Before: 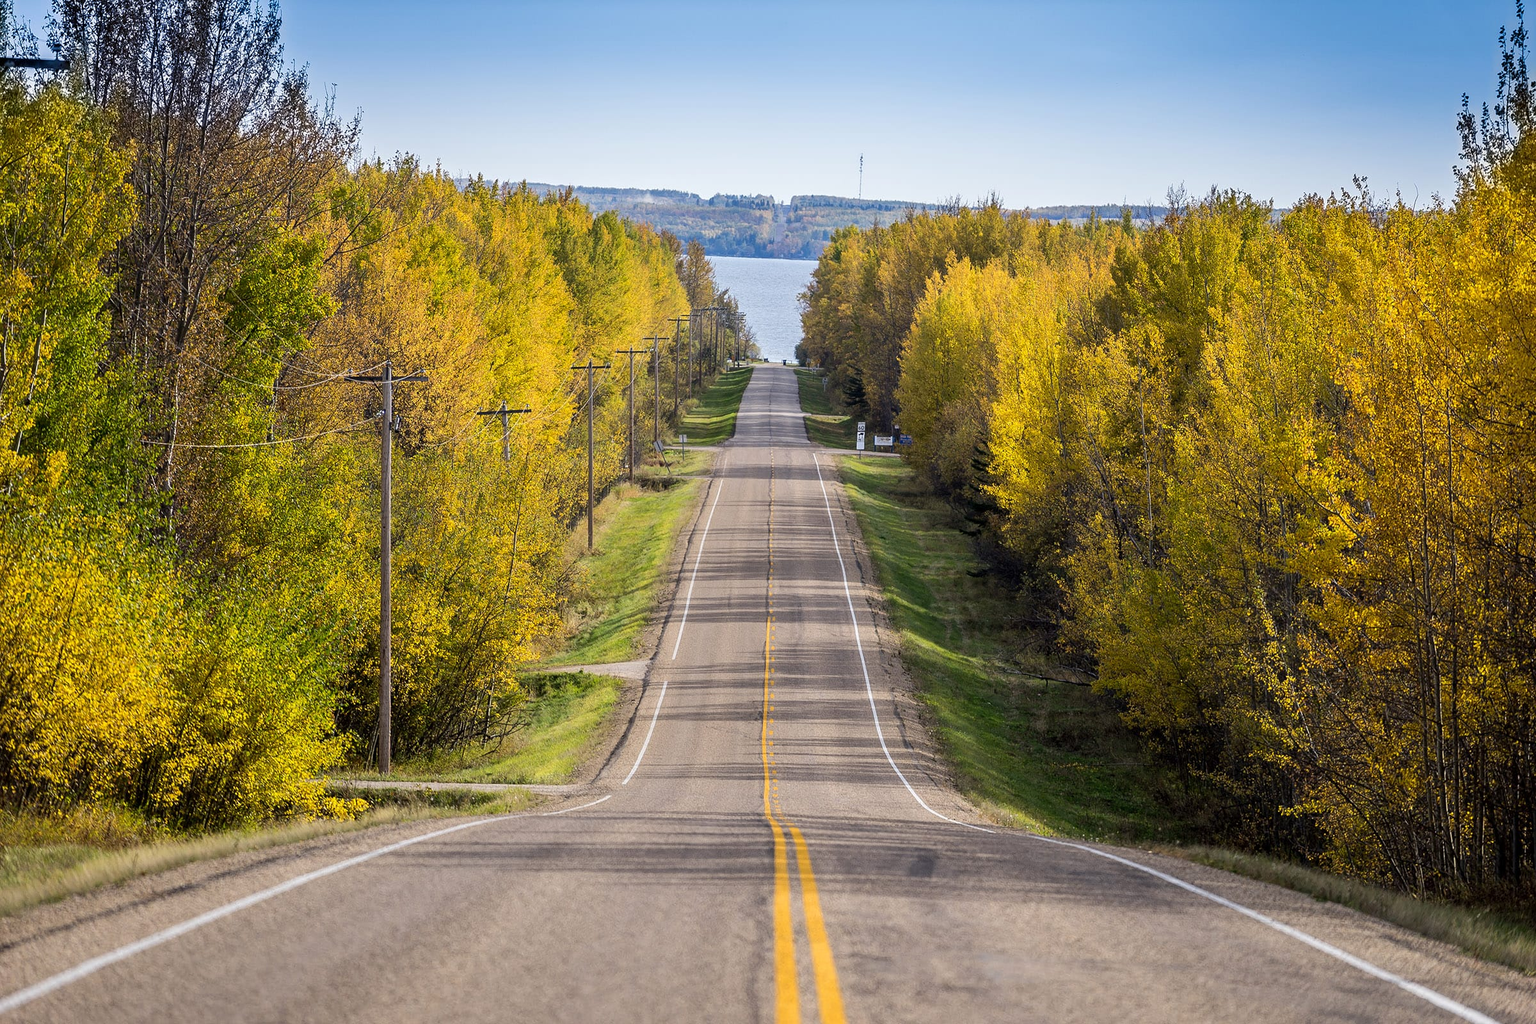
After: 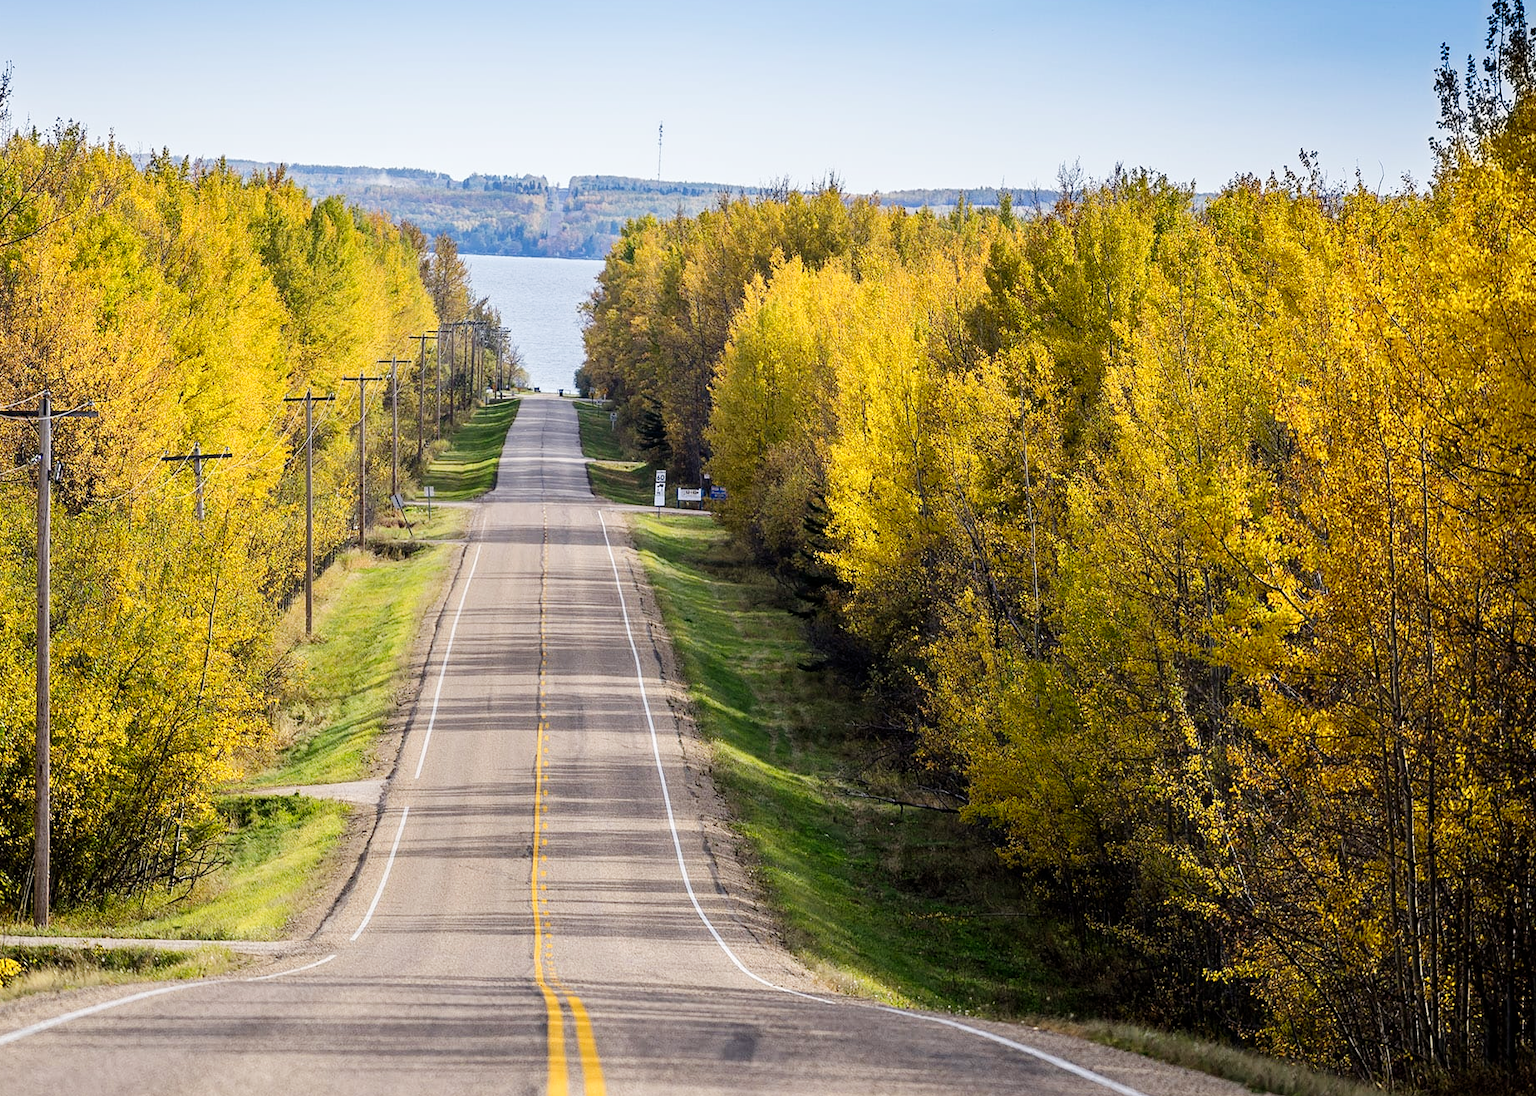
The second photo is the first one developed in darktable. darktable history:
tone curve: curves: ch0 [(0, 0) (0.004, 0.001) (0.133, 0.112) (0.325, 0.362) (0.832, 0.893) (1, 1)], preserve colors none
crop: left 22.976%, top 5.884%, bottom 11.676%
